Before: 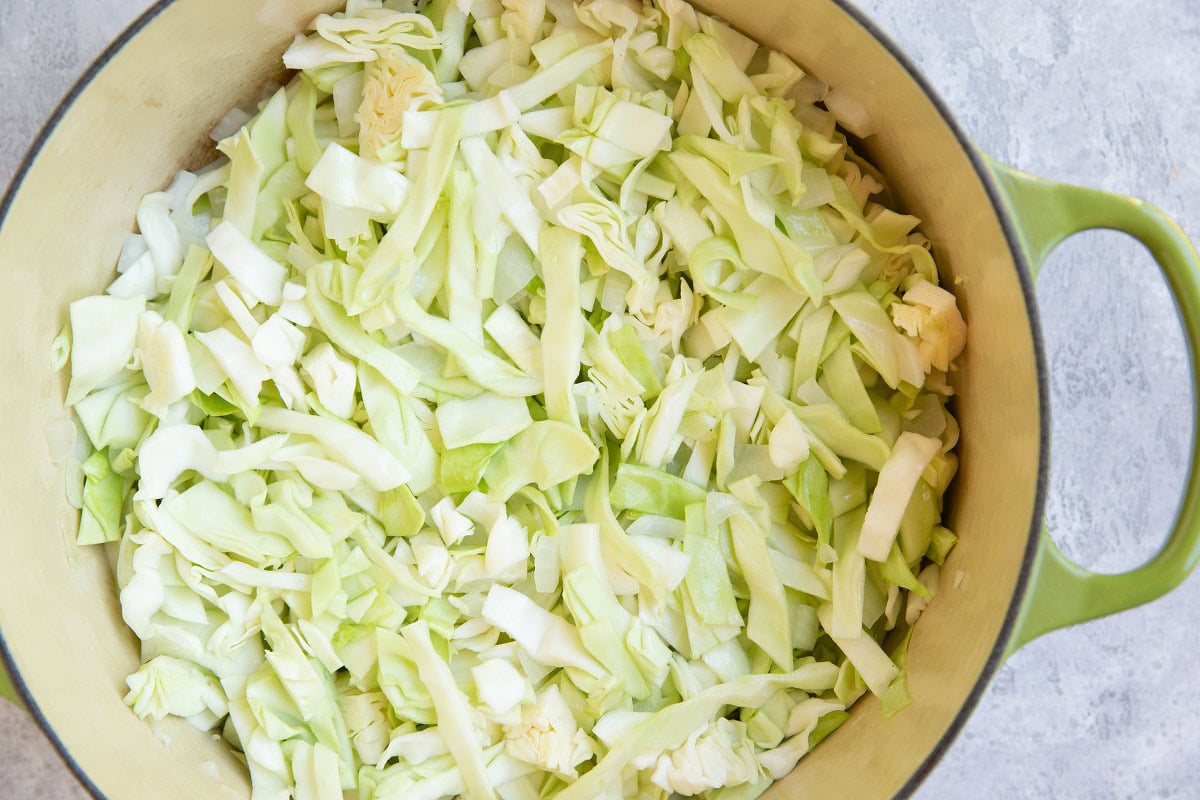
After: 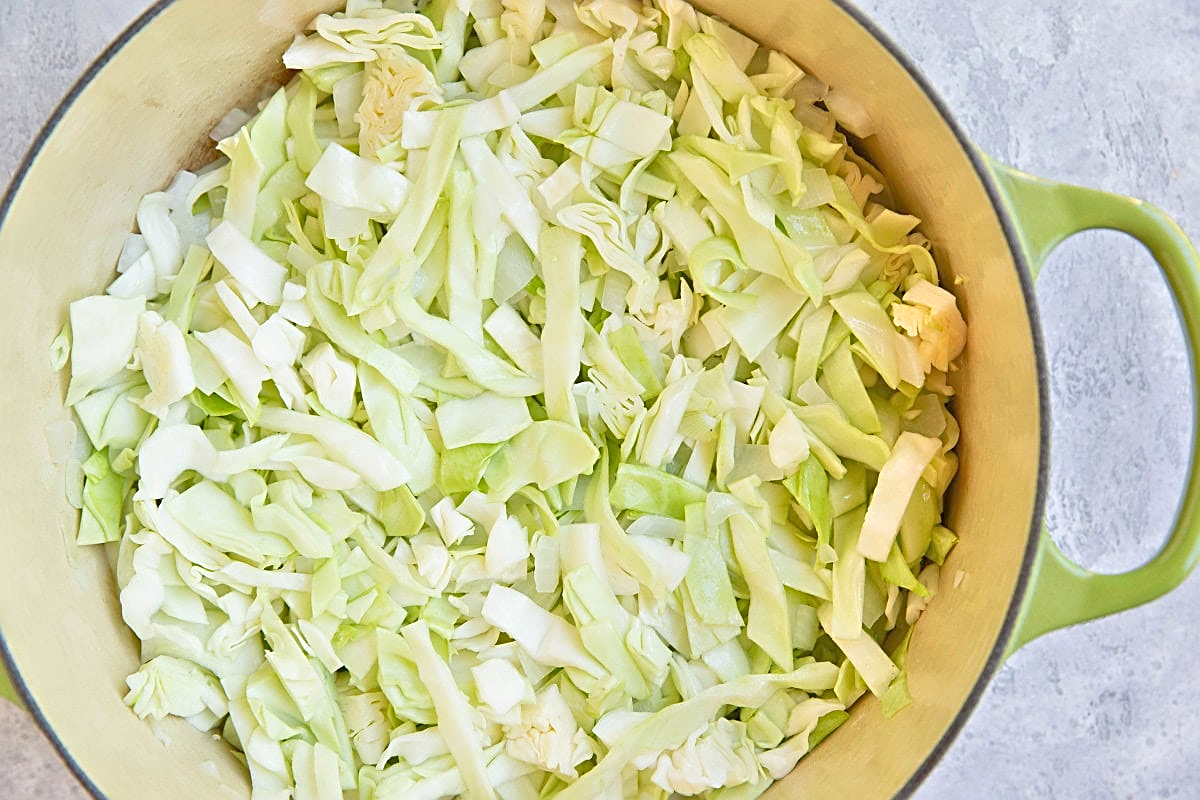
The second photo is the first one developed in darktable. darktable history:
tone equalizer: -8 EV 2 EV, -7 EV 2 EV, -6 EV 2 EV, -5 EV 2 EV, -4 EV 2 EV, -3 EV 1.5 EV, -2 EV 1 EV, -1 EV 0.5 EV
sharpen: radius 2.531, amount 0.628
